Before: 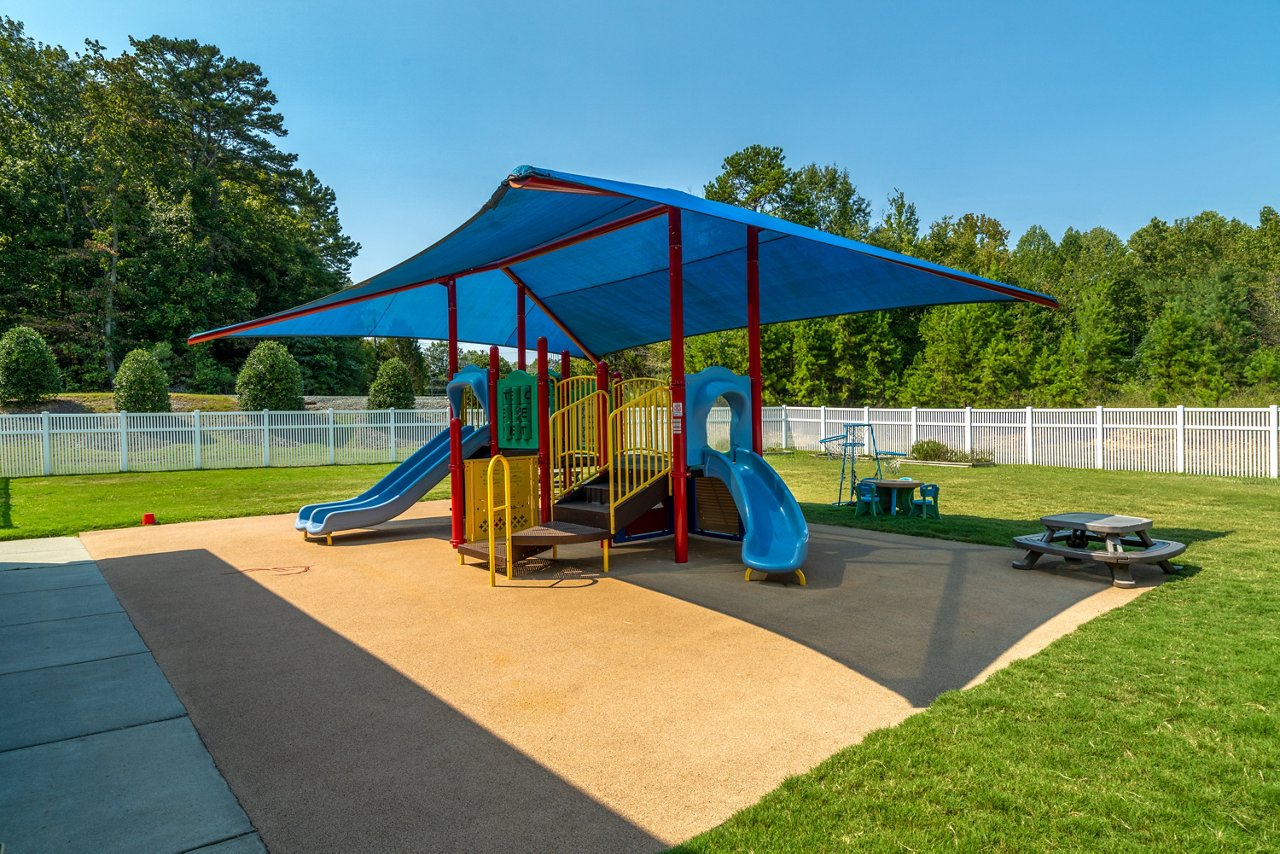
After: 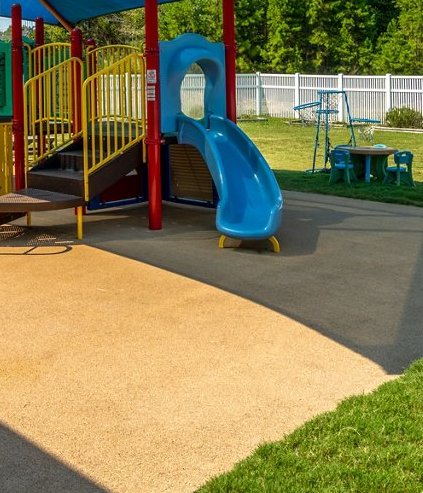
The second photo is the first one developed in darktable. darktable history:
crop: left 41.126%, top 39.059%, right 25.809%, bottom 3.16%
levels: mode automatic, levels [0, 0.394, 0.787]
